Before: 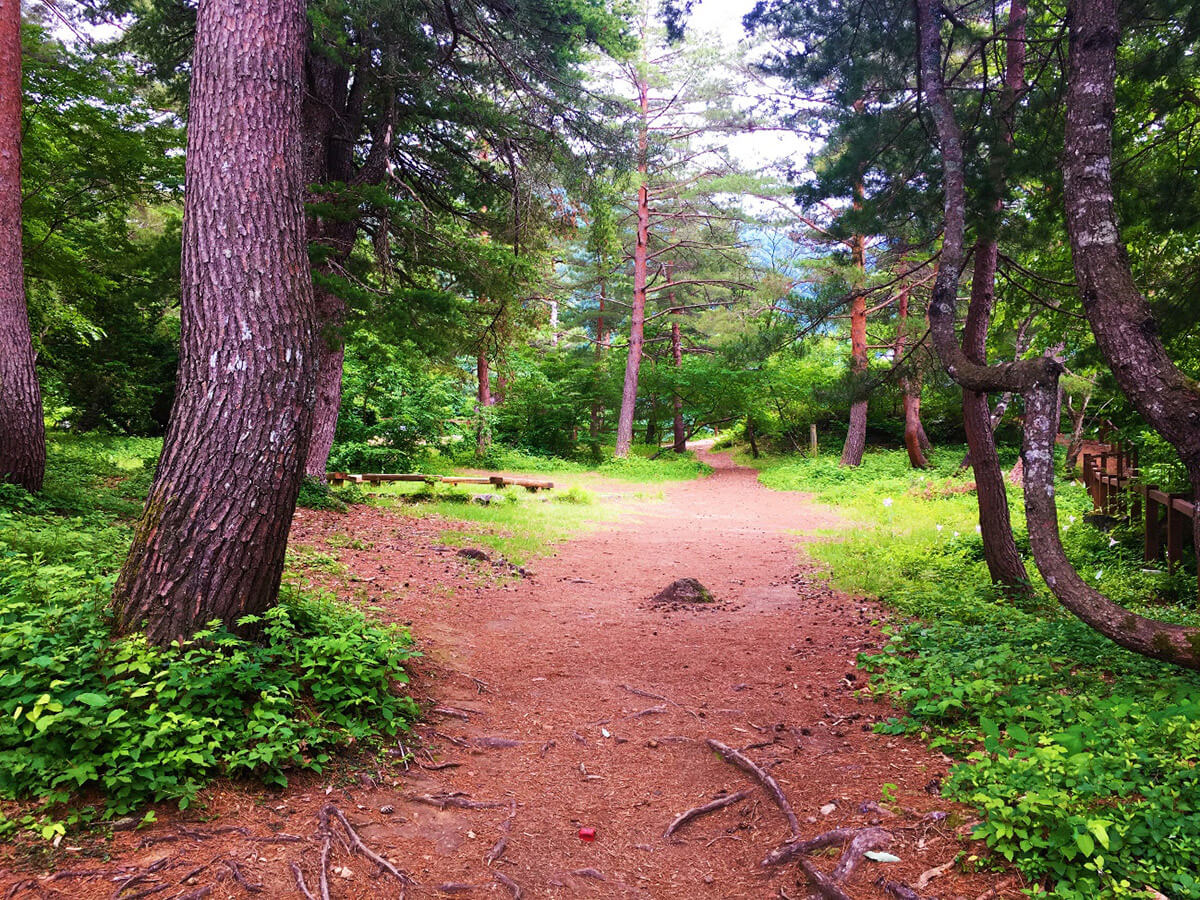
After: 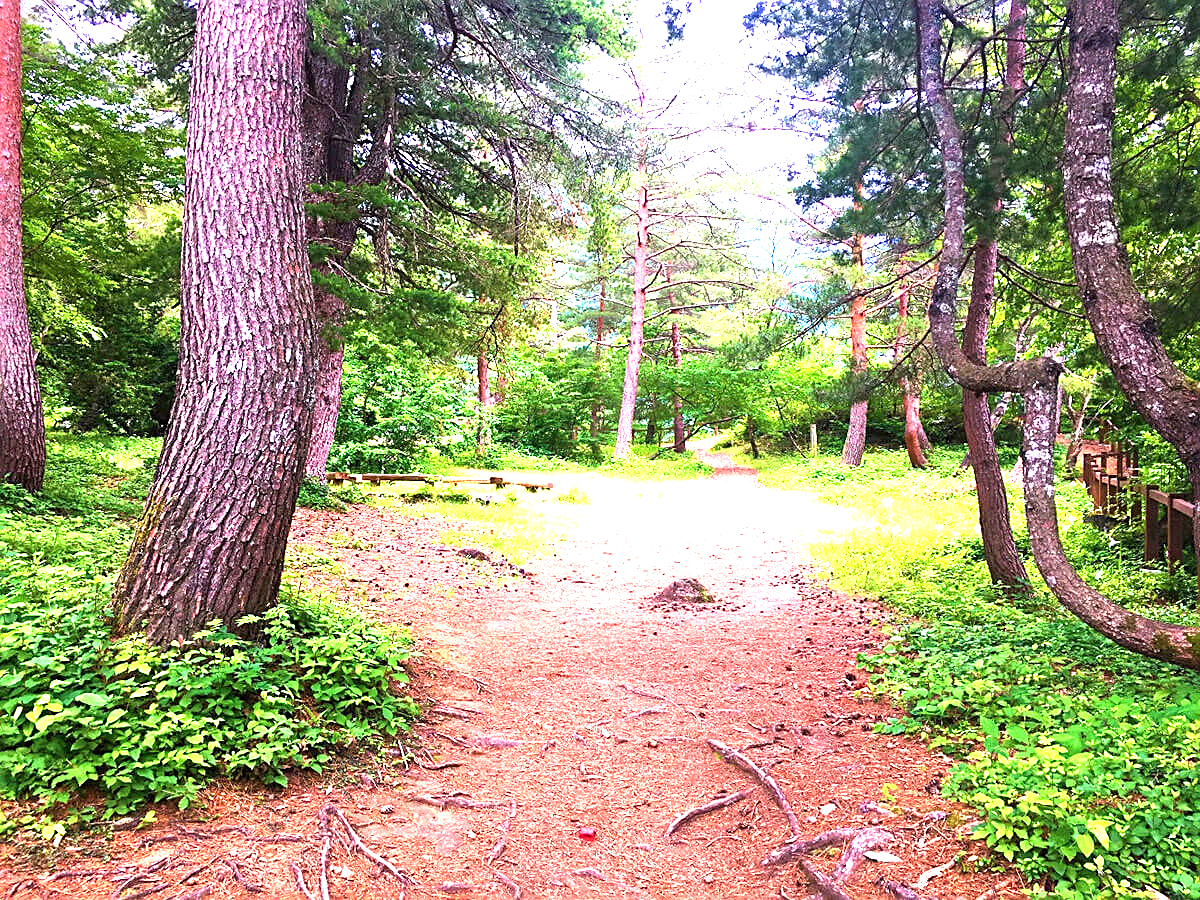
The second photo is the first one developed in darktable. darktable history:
sharpen: on, module defaults
exposure: black level correction 0.001, exposure 1.822 EV, compensate exposure bias true, compensate highlight preservation false
